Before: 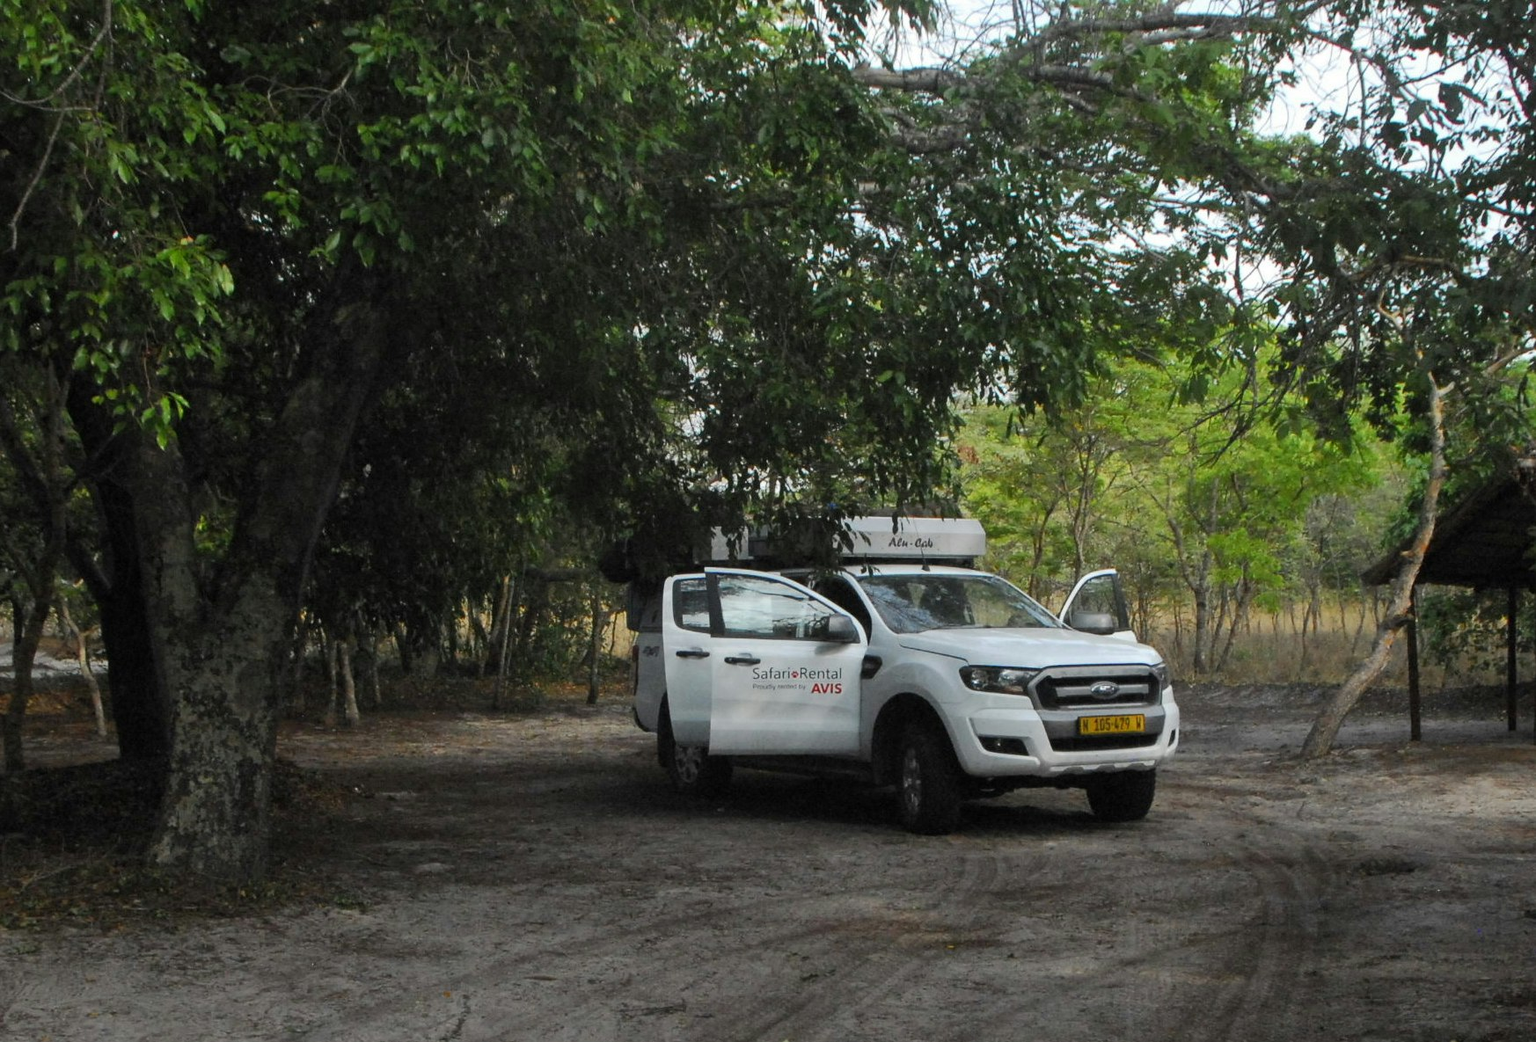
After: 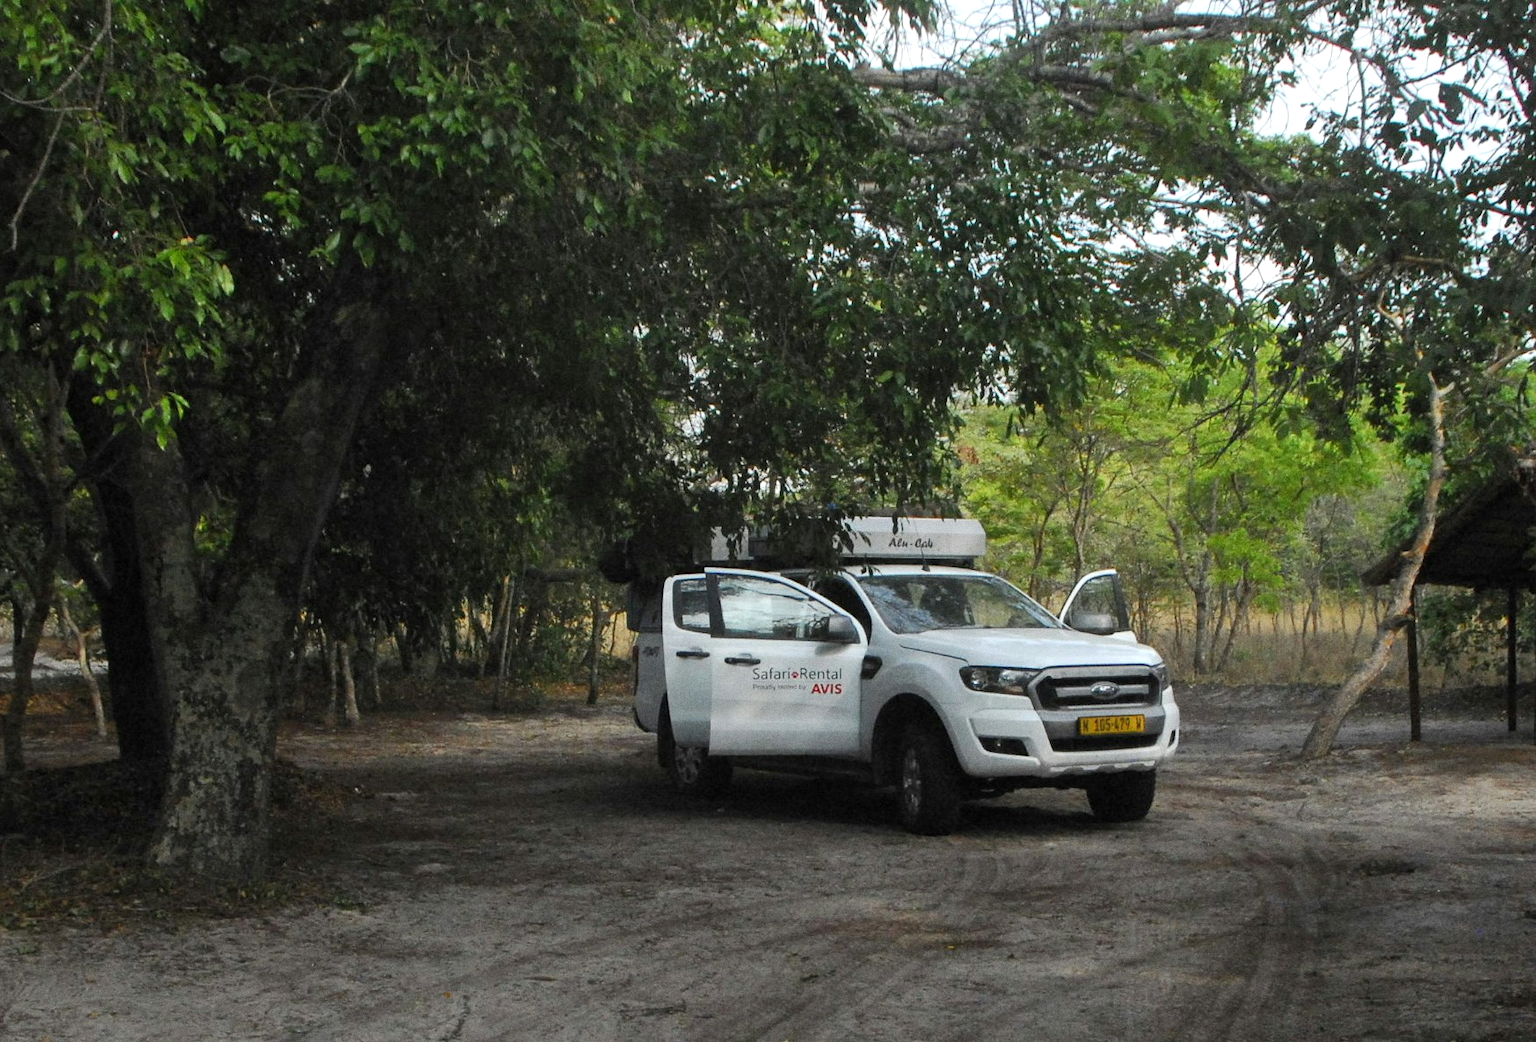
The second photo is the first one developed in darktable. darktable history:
exposure: exposure 0.207 EV, compensate highlight preservation false
grain: coarseness 0.09 ISO
